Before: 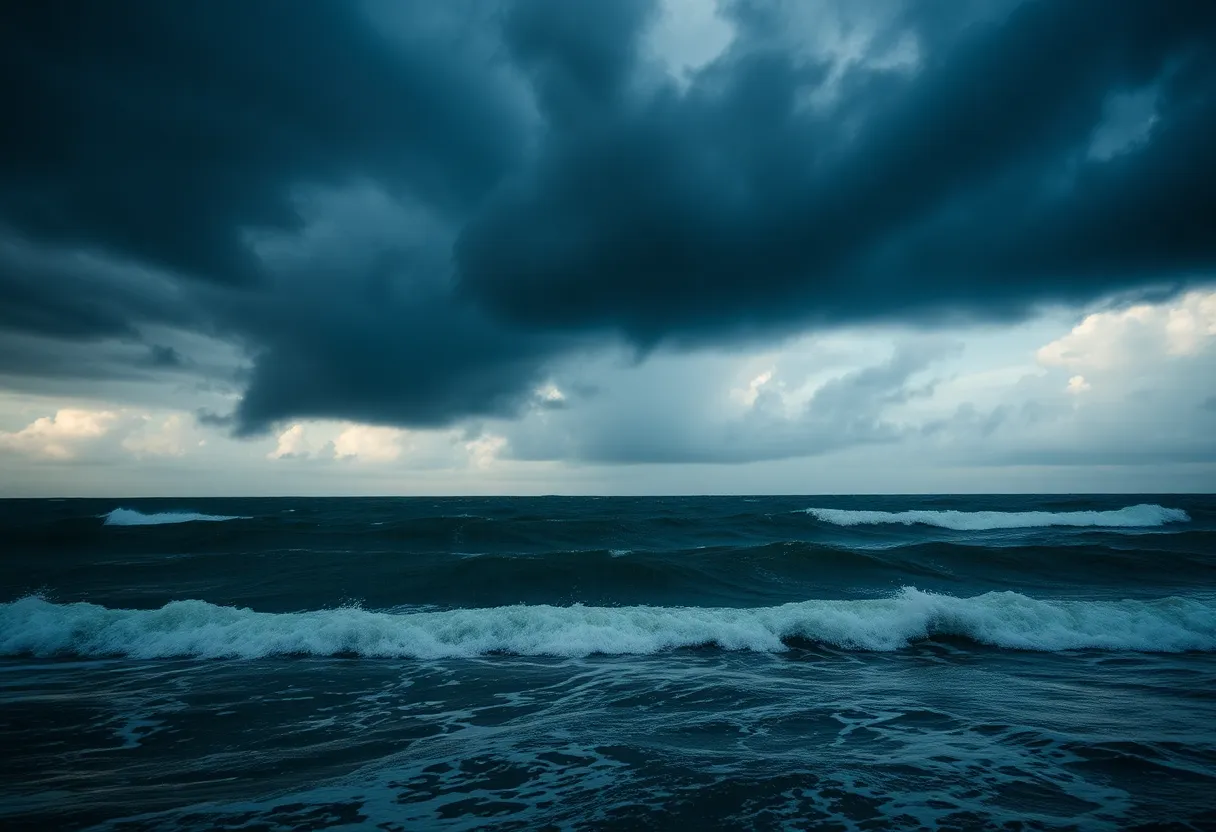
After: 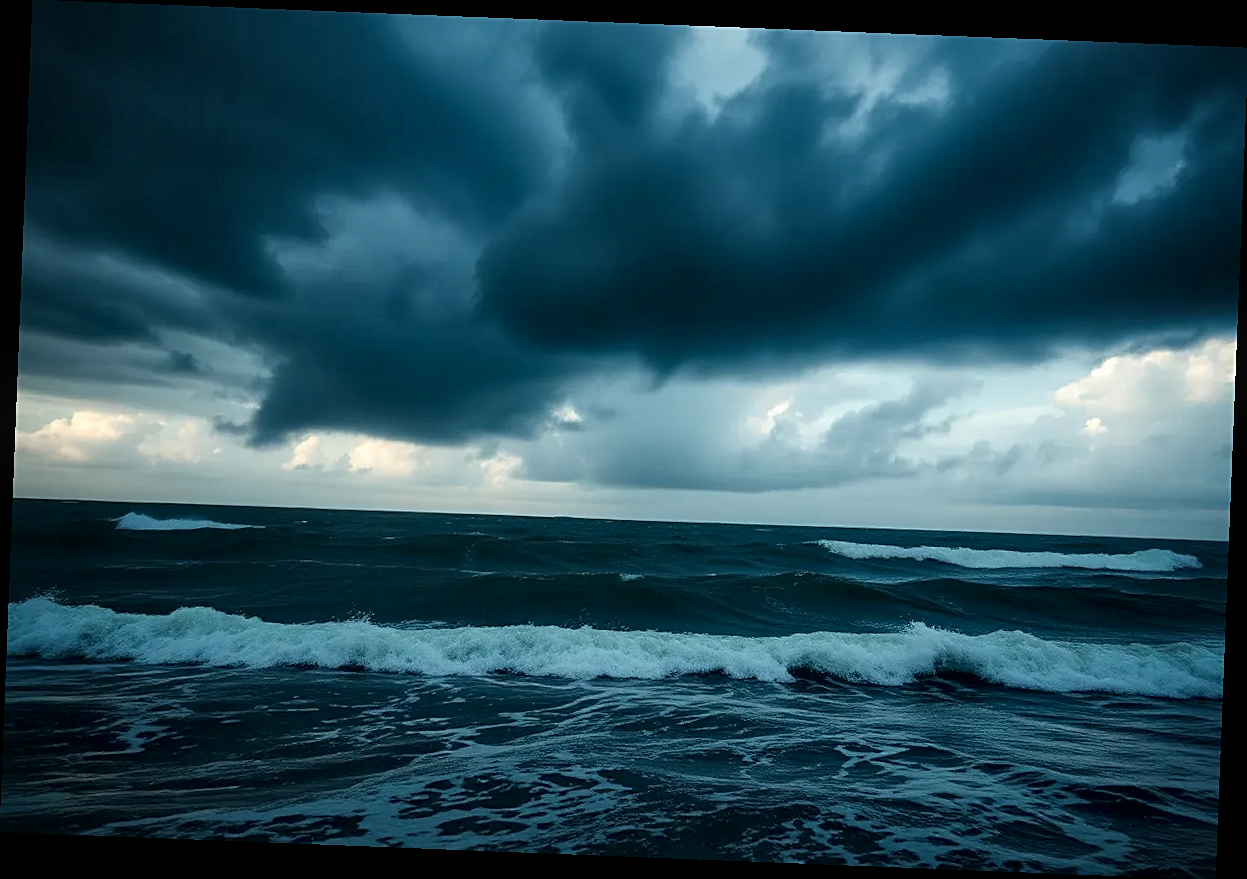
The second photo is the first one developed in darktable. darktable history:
sharpen: on, module defaults
bloom: size 9%, threshold 100%, strength 7%
rotate and perspective: rotation 2.27°, automatic cropping off
local contrast: mode bilateral grid, contrast 20, coarseness 50, detail 161%, midtone range 0.2
